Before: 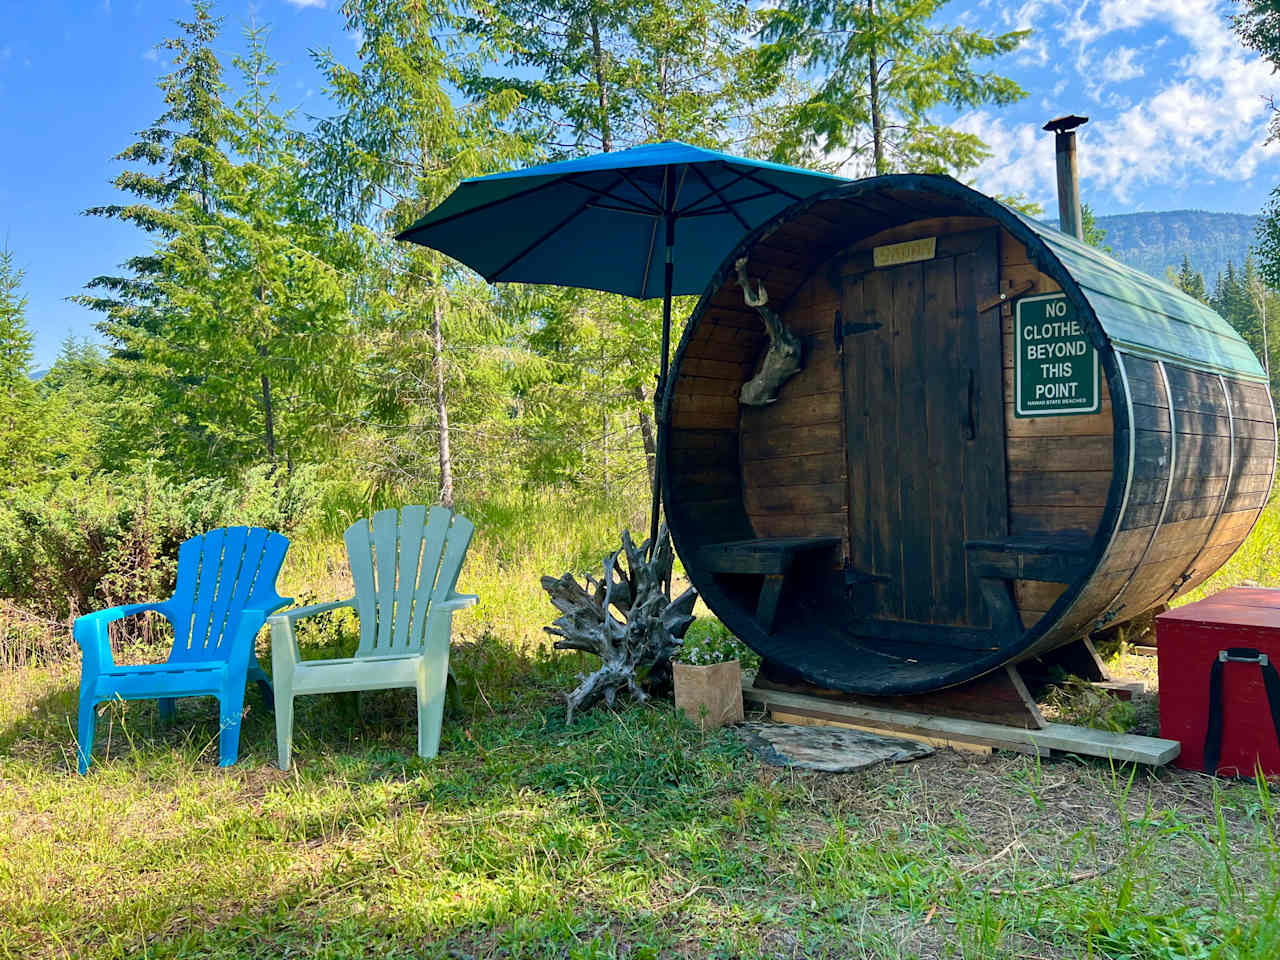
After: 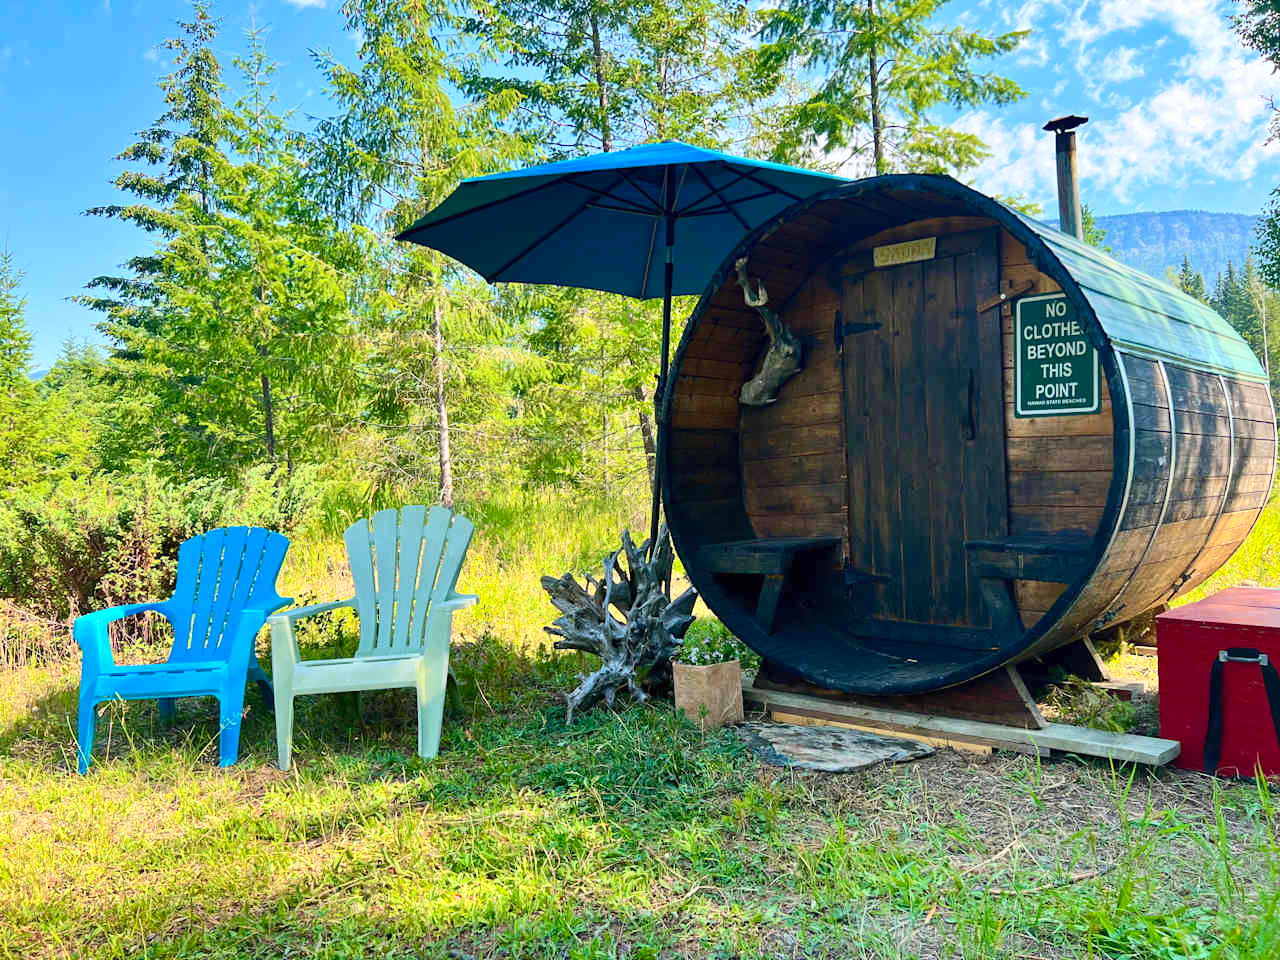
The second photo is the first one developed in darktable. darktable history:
contrast brightness saturation: contrast 0.201, brightness 0.155, saturation 0.229
